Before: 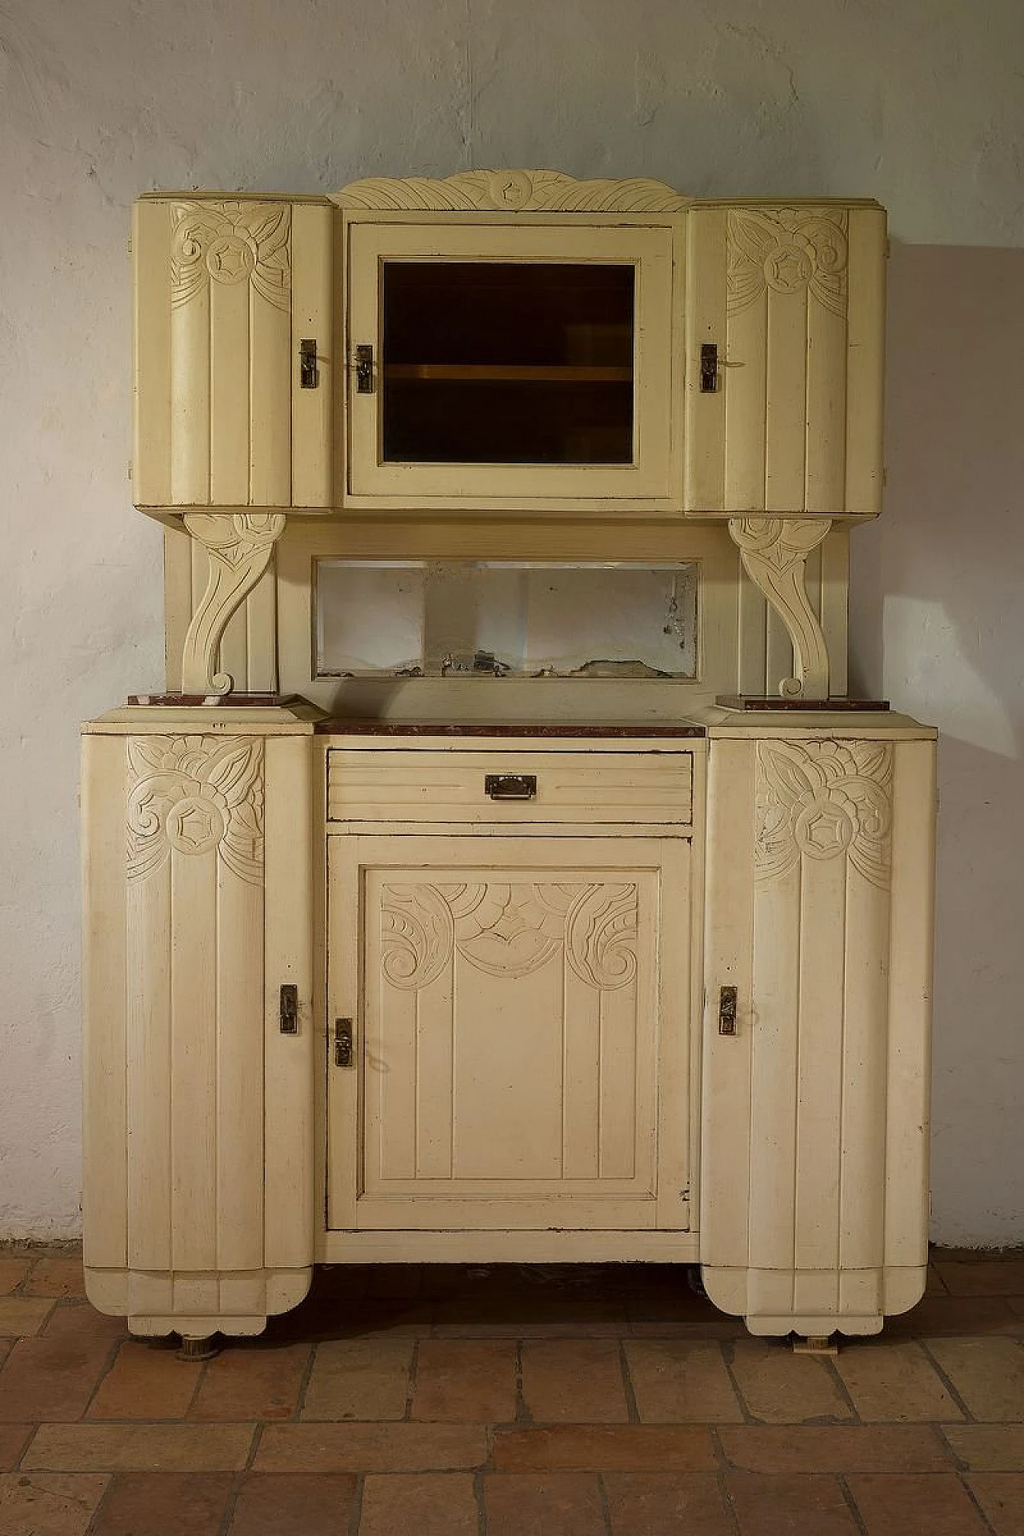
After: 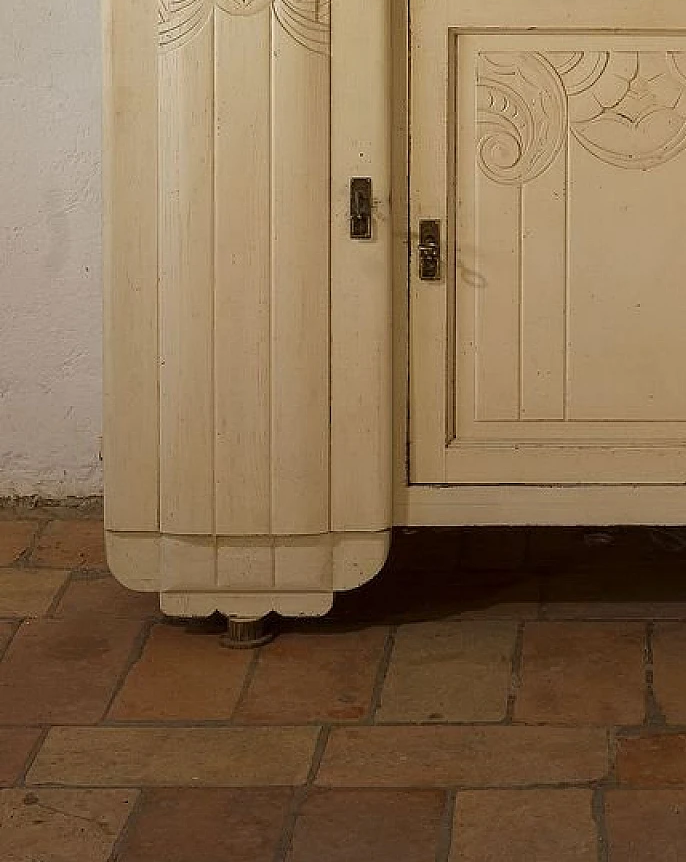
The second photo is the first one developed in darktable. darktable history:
crop and rotate: top 54.894%, right 46.394%, bottom 0.198%
